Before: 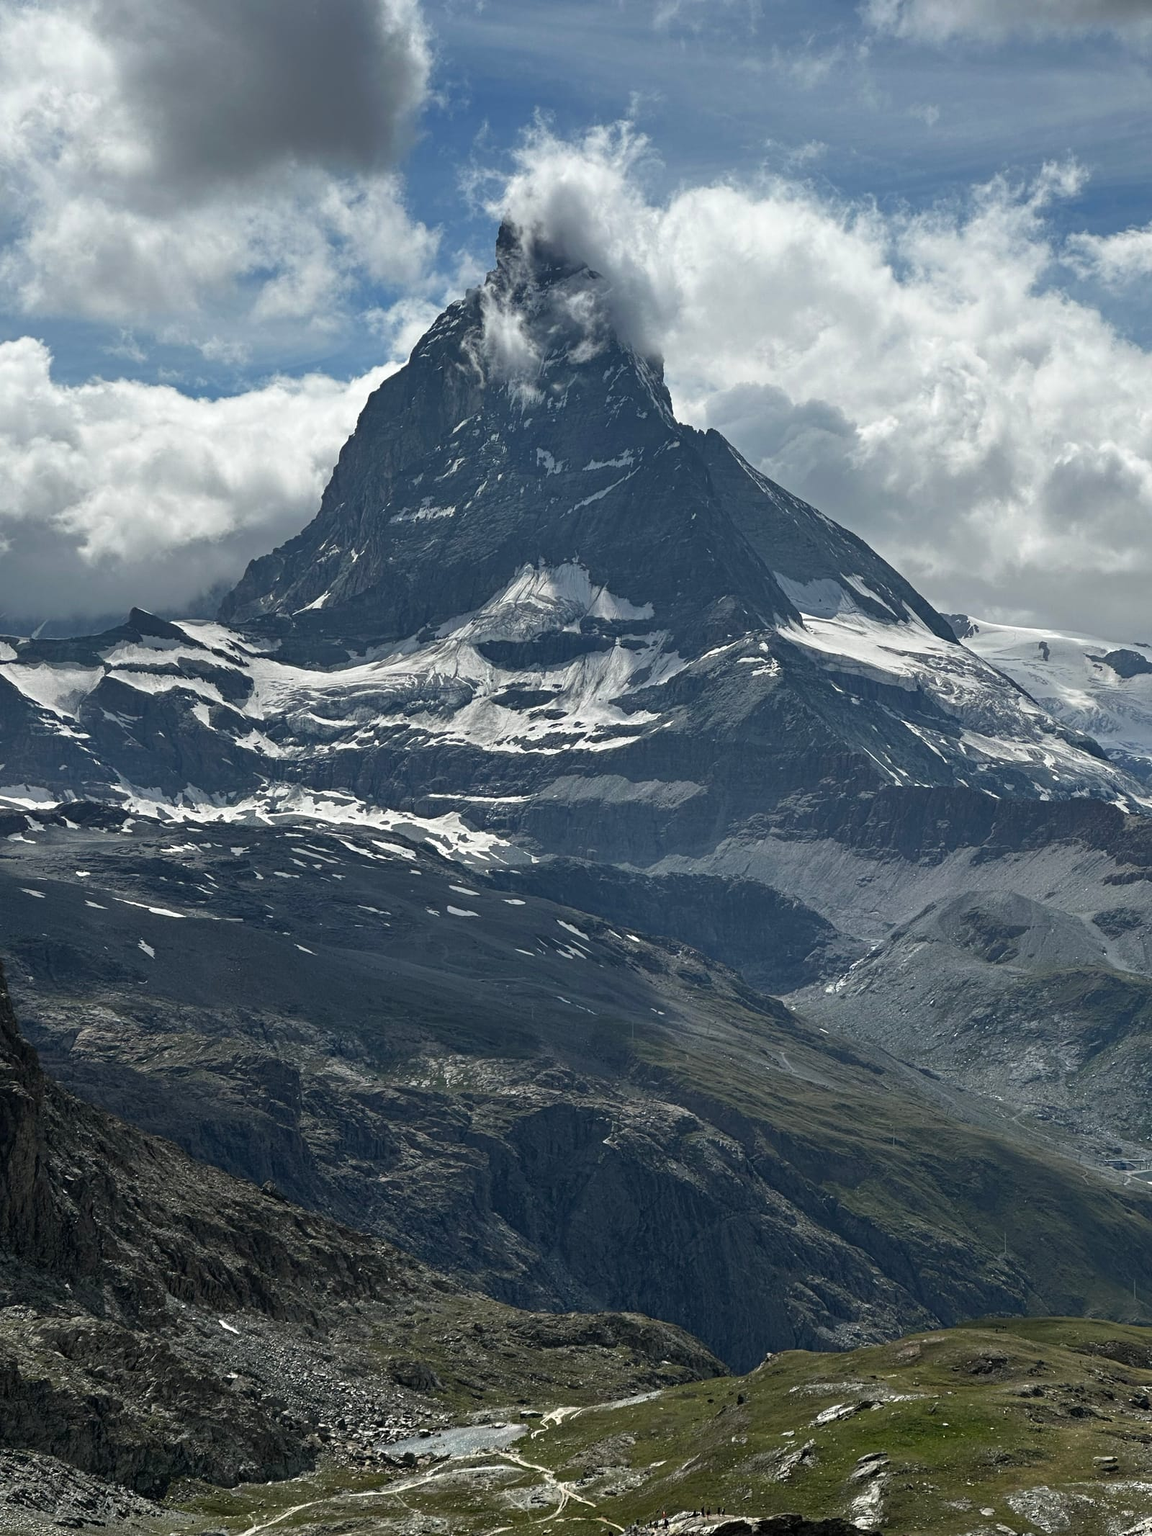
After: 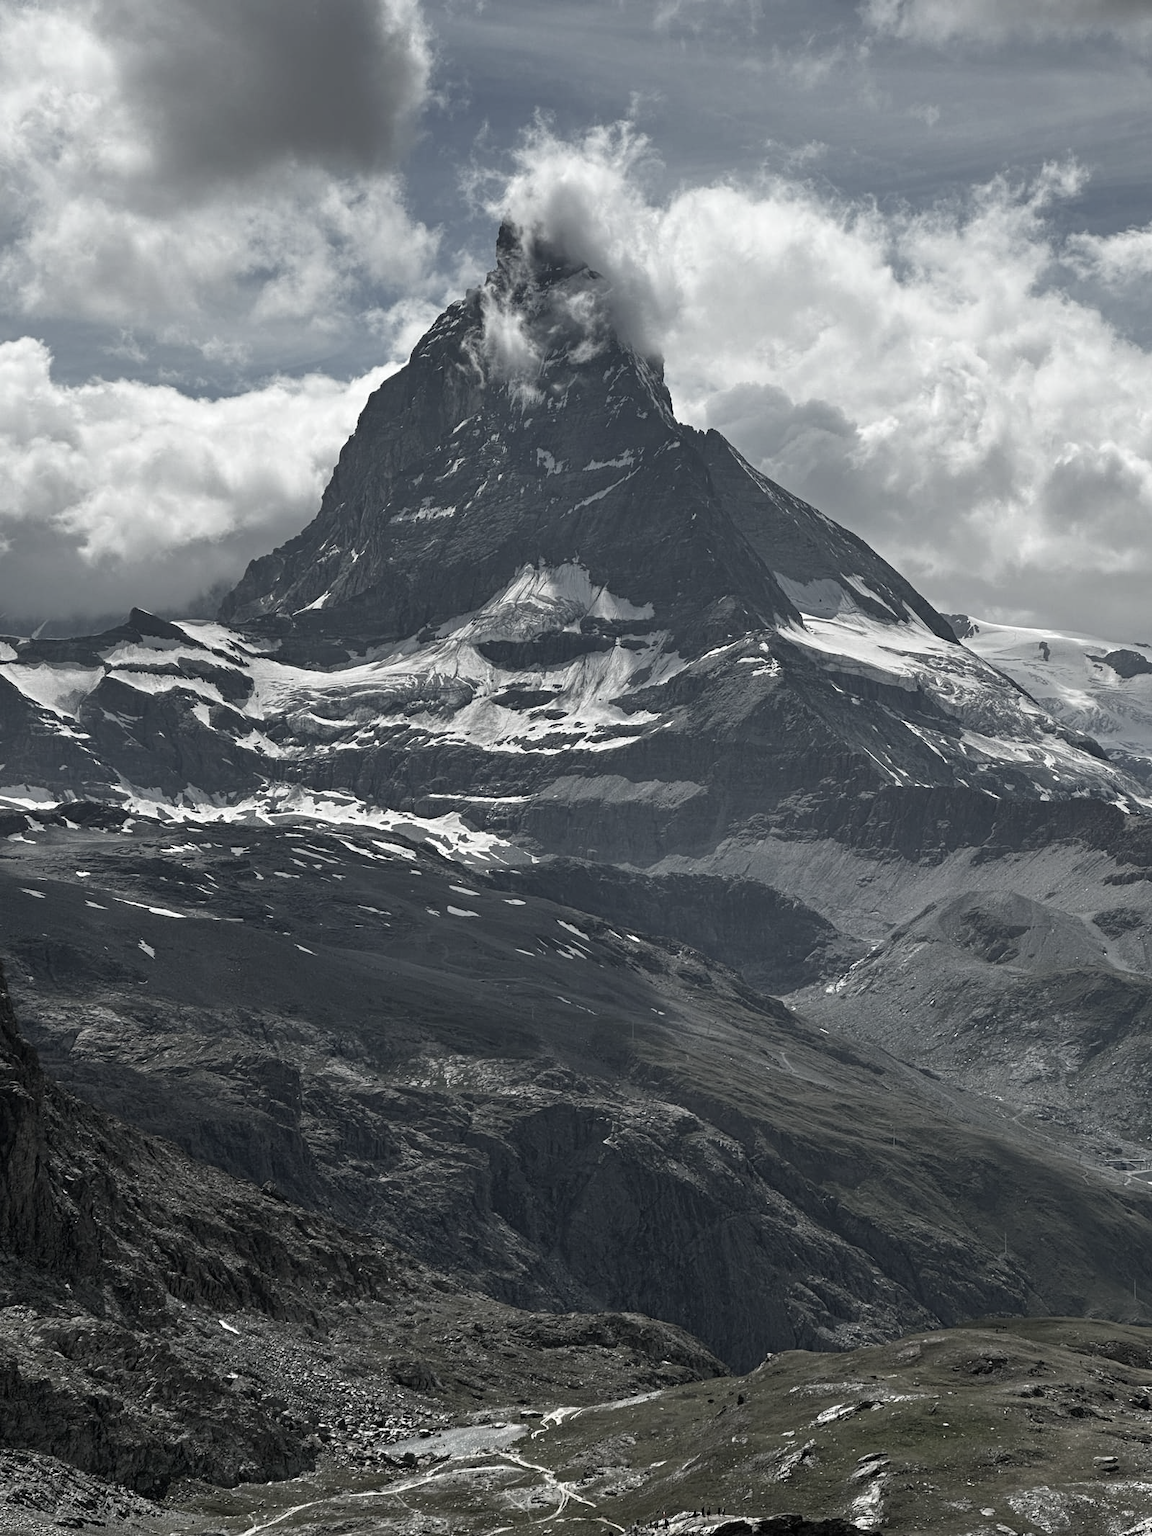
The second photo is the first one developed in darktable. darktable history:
color zones: curves: ch1 [(0, 0.34) (0.143, 0.164) (0.286, 0.152) (0.429, 0.176) (0.571, 0.173) (0.714, 0.188) (0.857, 0.199) (1, 0.34)]
color calibration: illuminant same as pipeline (D50), adaptation XYZ, x 0.347, y 0.357, temperature 5007.02 K
